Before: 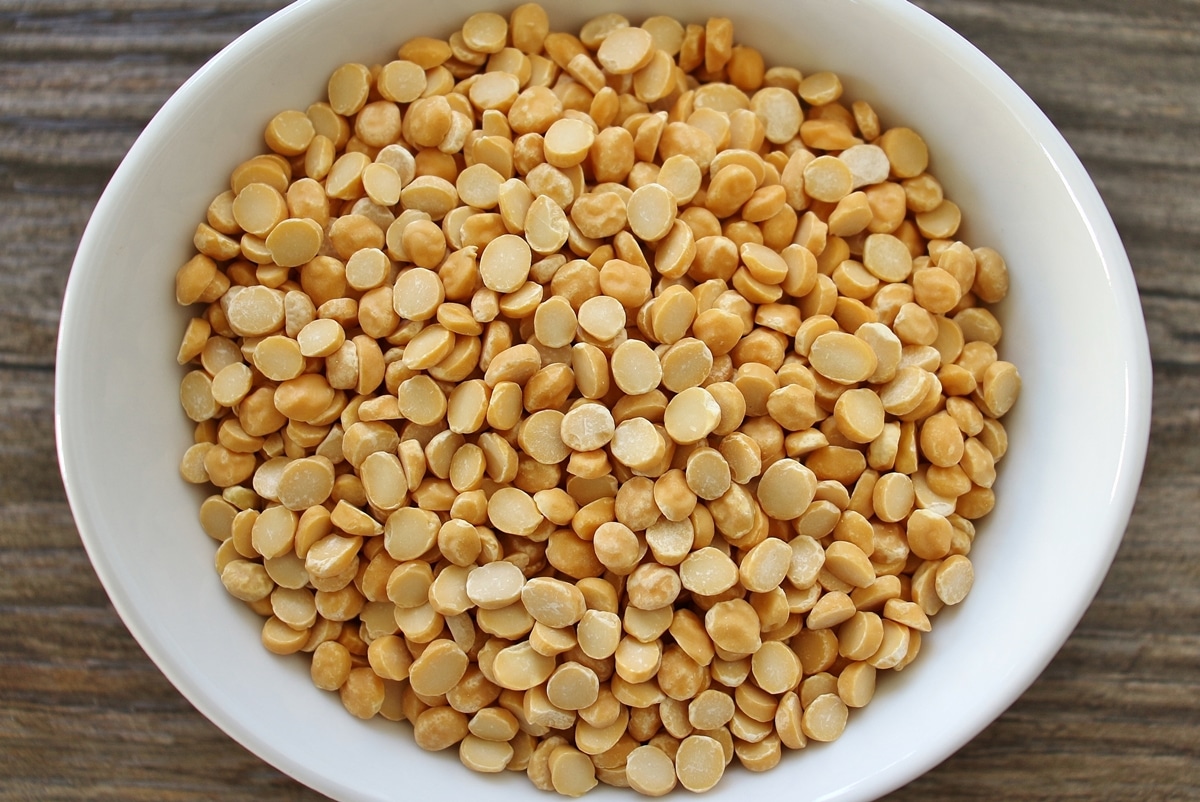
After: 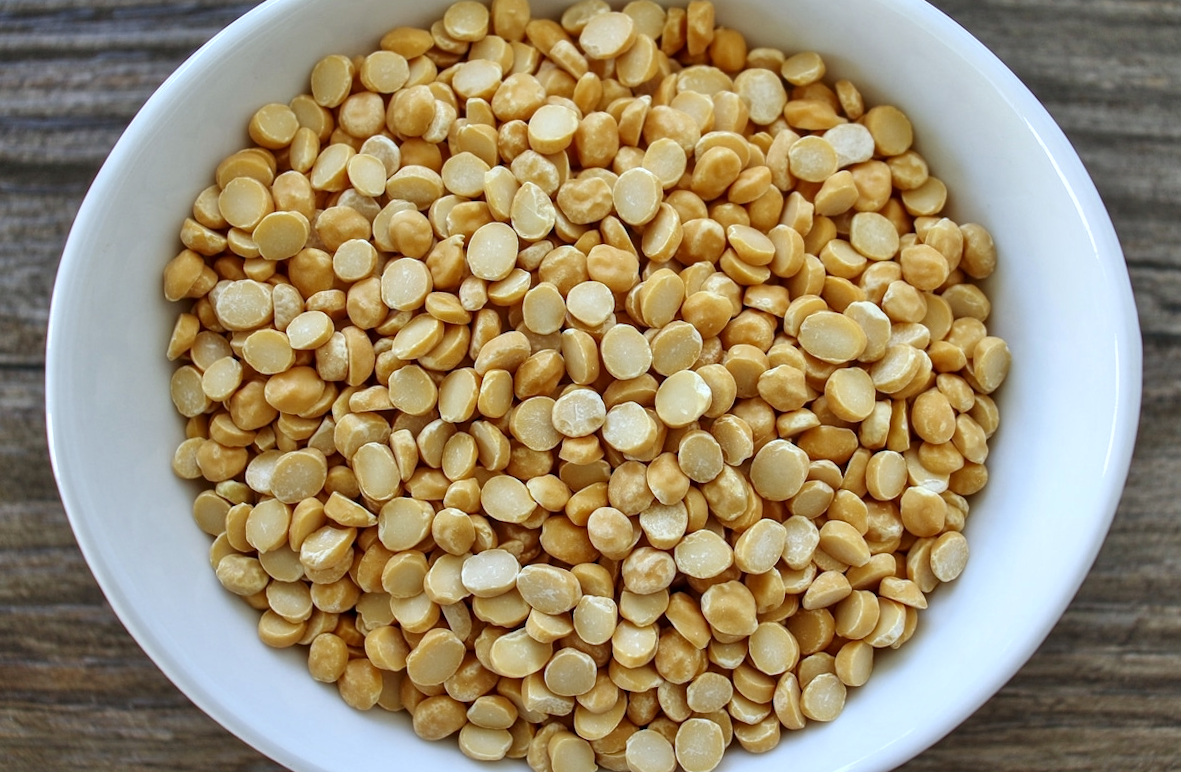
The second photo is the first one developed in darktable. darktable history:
local contrast: detail 130%
rotate and perspective: rotation -1.42°, crop left 0.016, crop right 0.984, crop top 0.035, crop bottom 0.965
white balance: red 0.924, blue 1.095
